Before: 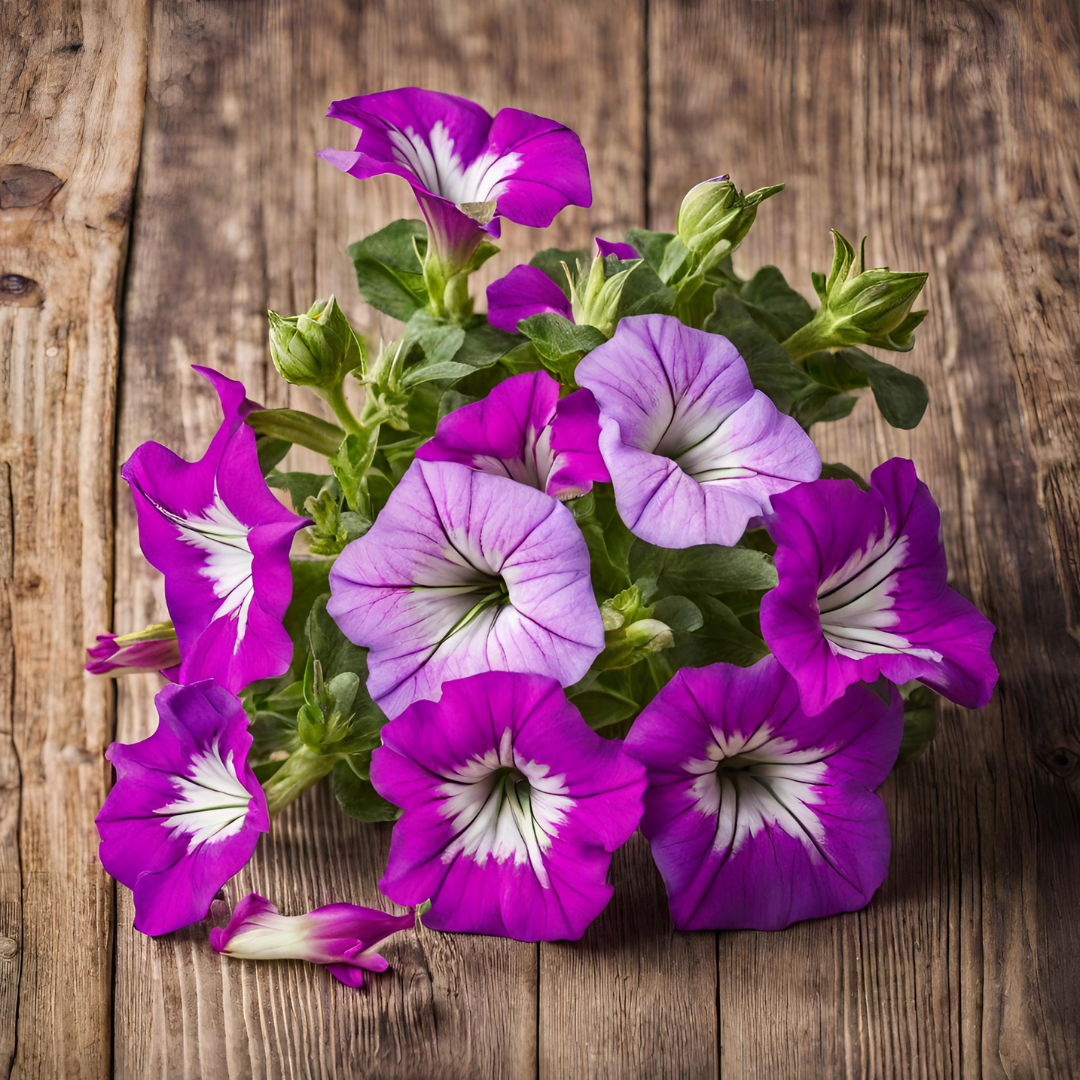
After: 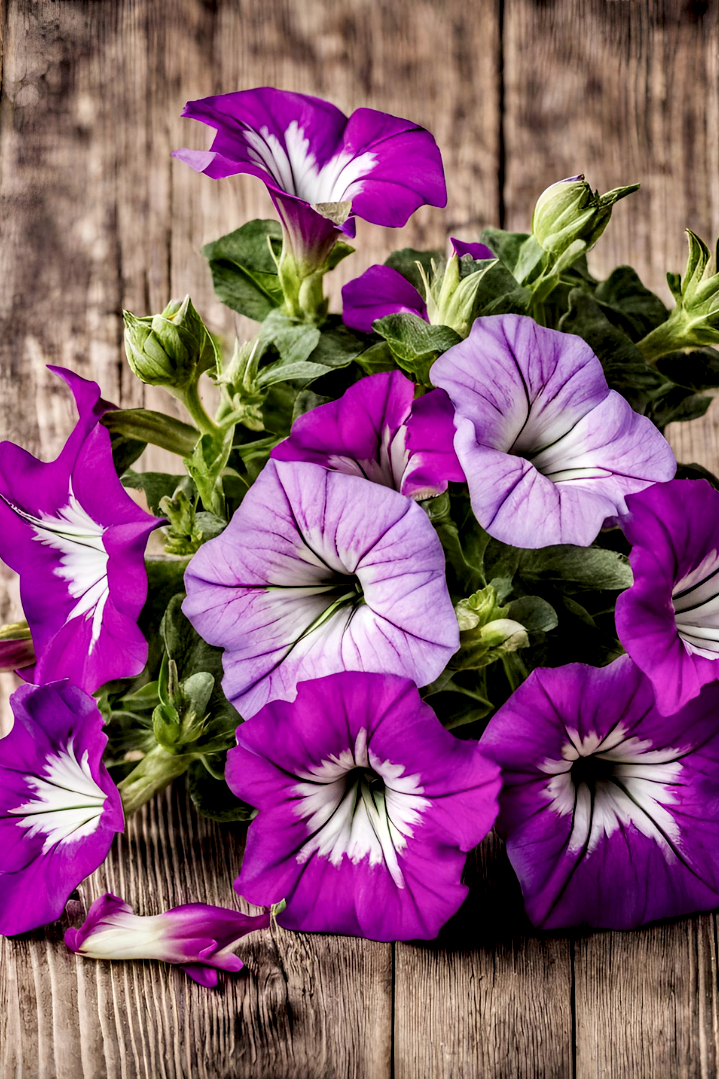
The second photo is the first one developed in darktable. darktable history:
crop and rotate: left 13.461%, right 19.952%
local contrast: highlights 81%, shadows 58%, detail 174%, midtone range 0.601
filmic rgb: black relative exposure -7.26 EV, white relative exposure 5.08 EV, hardness 3.2
